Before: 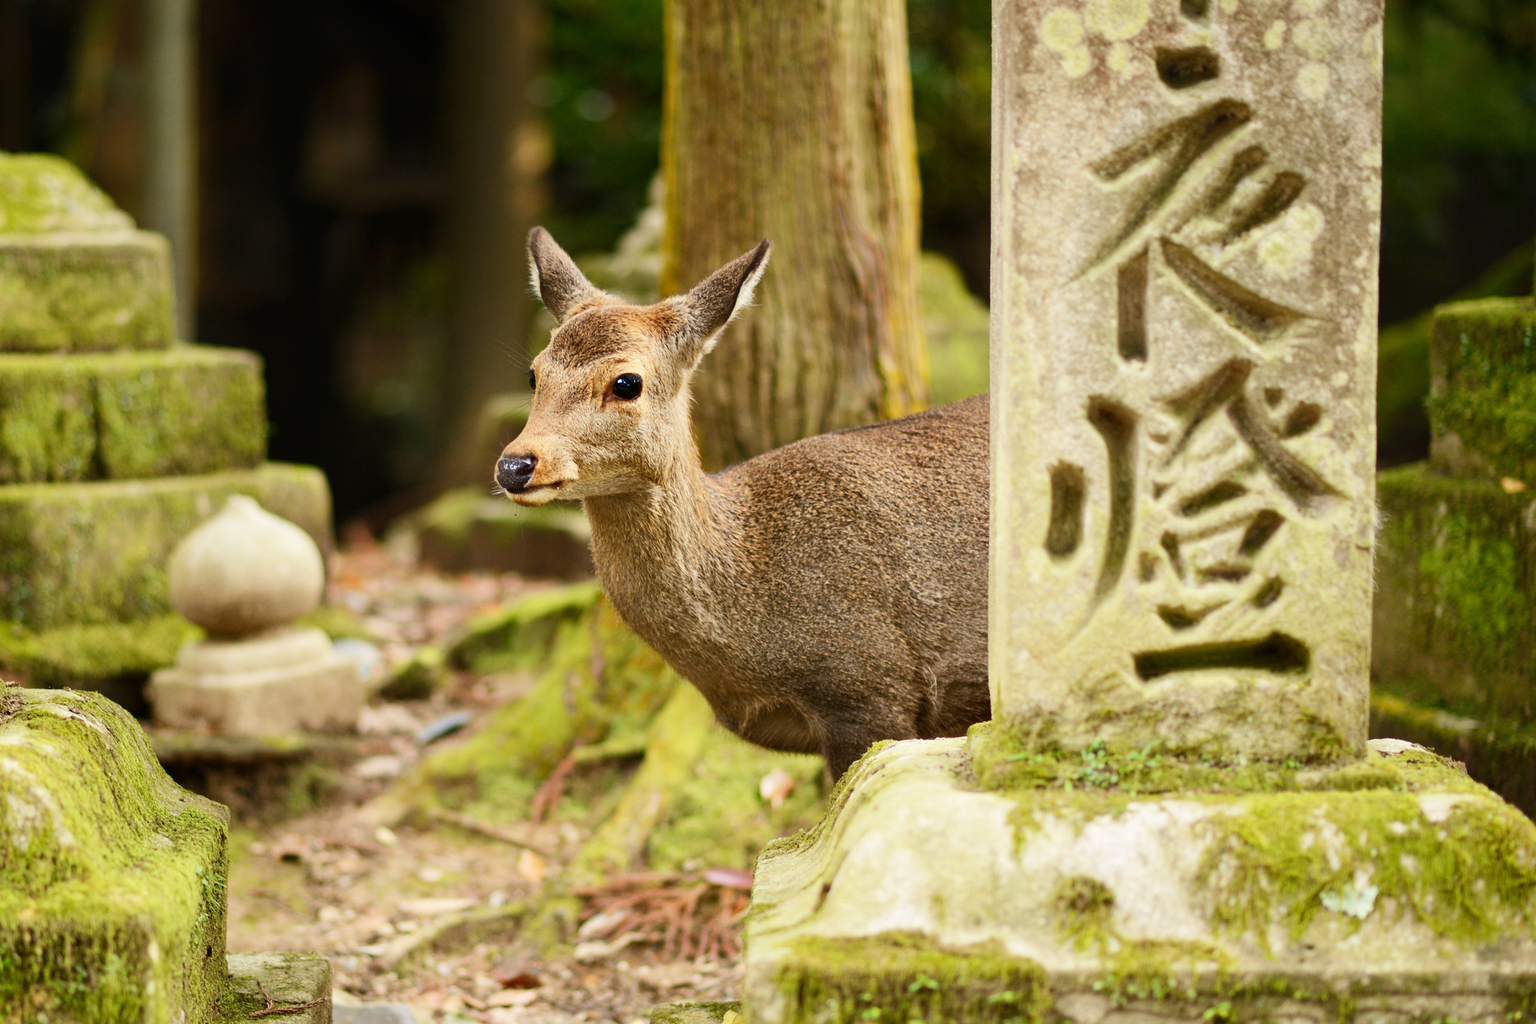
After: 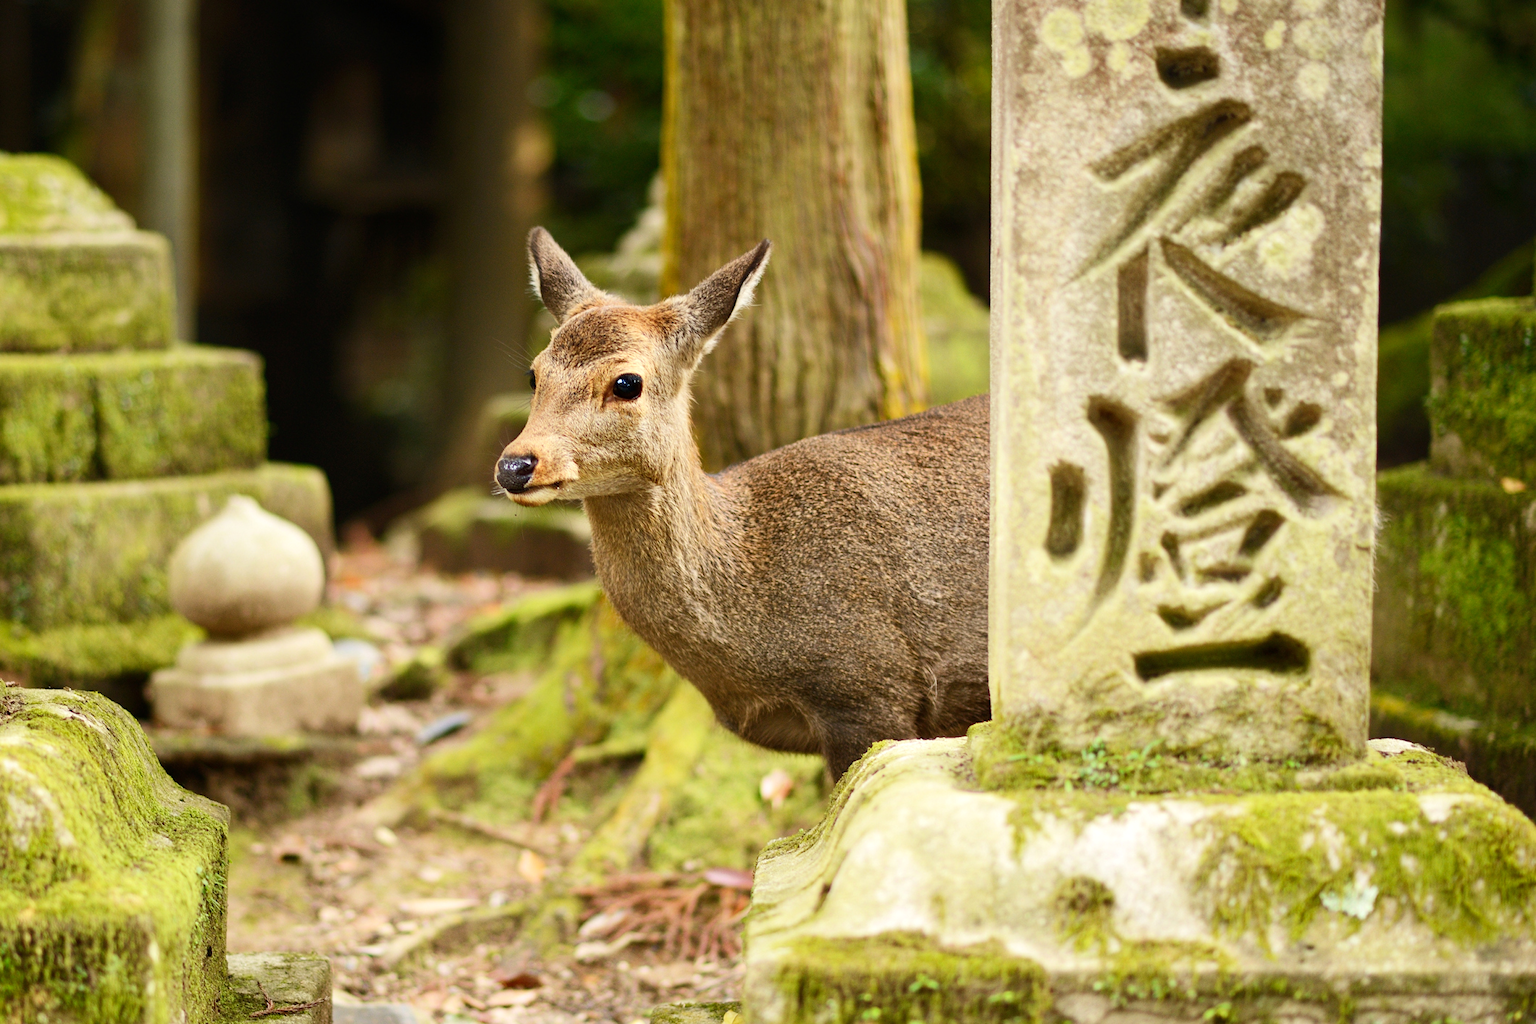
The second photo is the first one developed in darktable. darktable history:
exposure: exposure -0.021 EV, compensate highlight preservation false
levels: levels [0, 0.48, 0.961]
